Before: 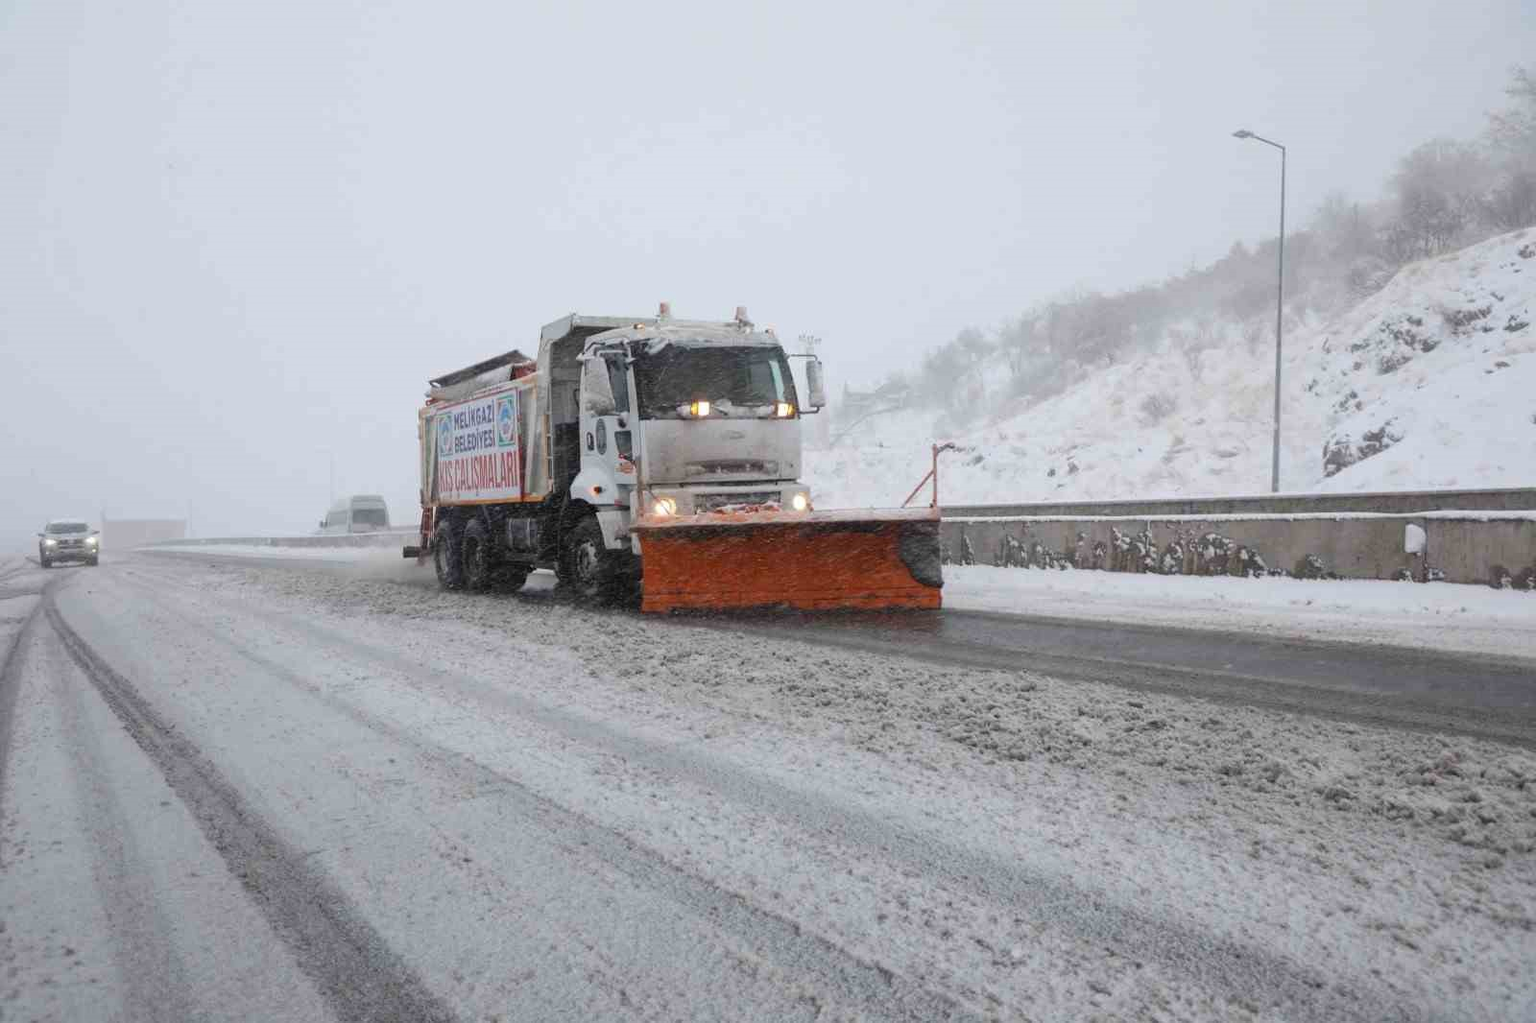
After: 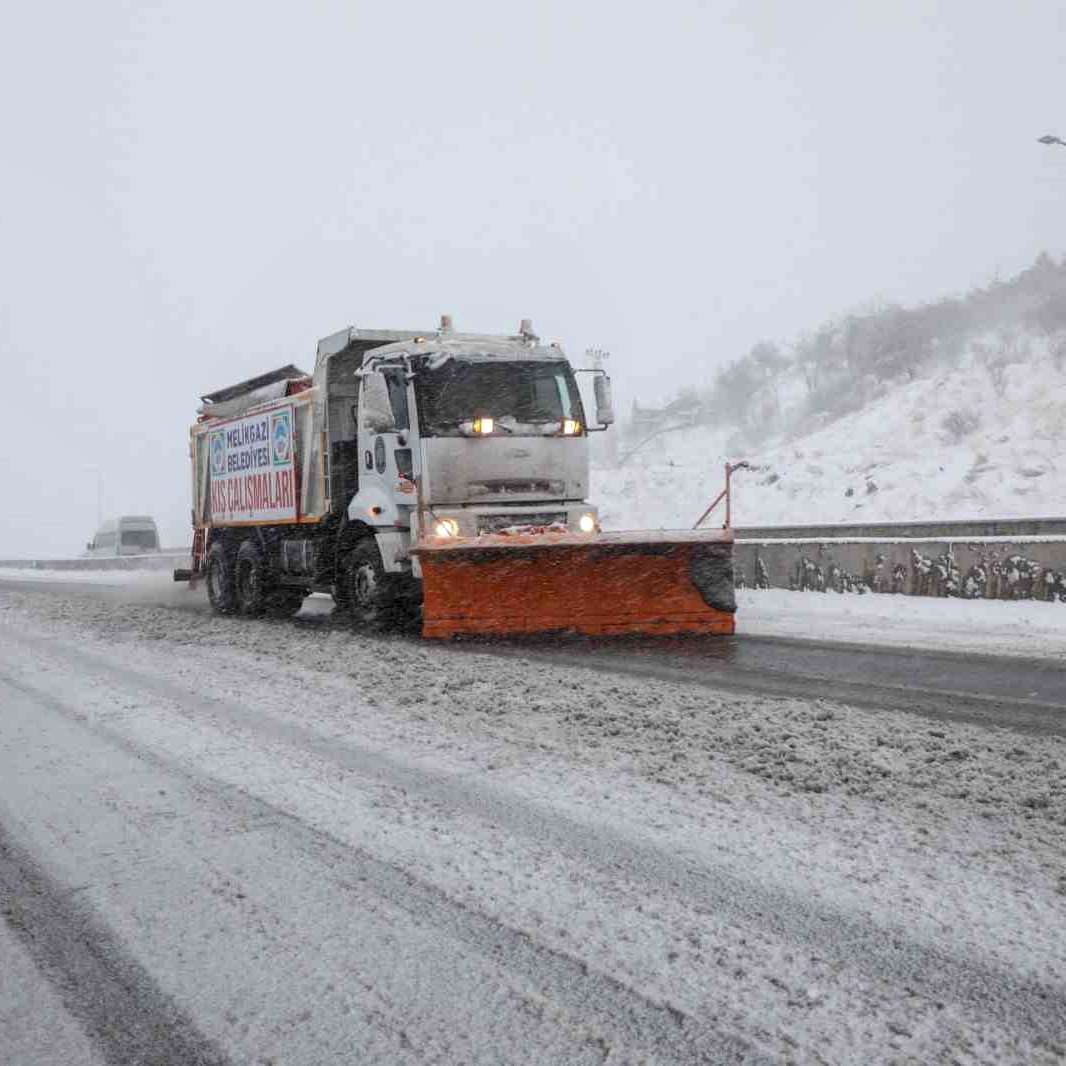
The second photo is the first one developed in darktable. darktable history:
local contrast: on, module defaults
crop: left 15.419%, right 17.914%
